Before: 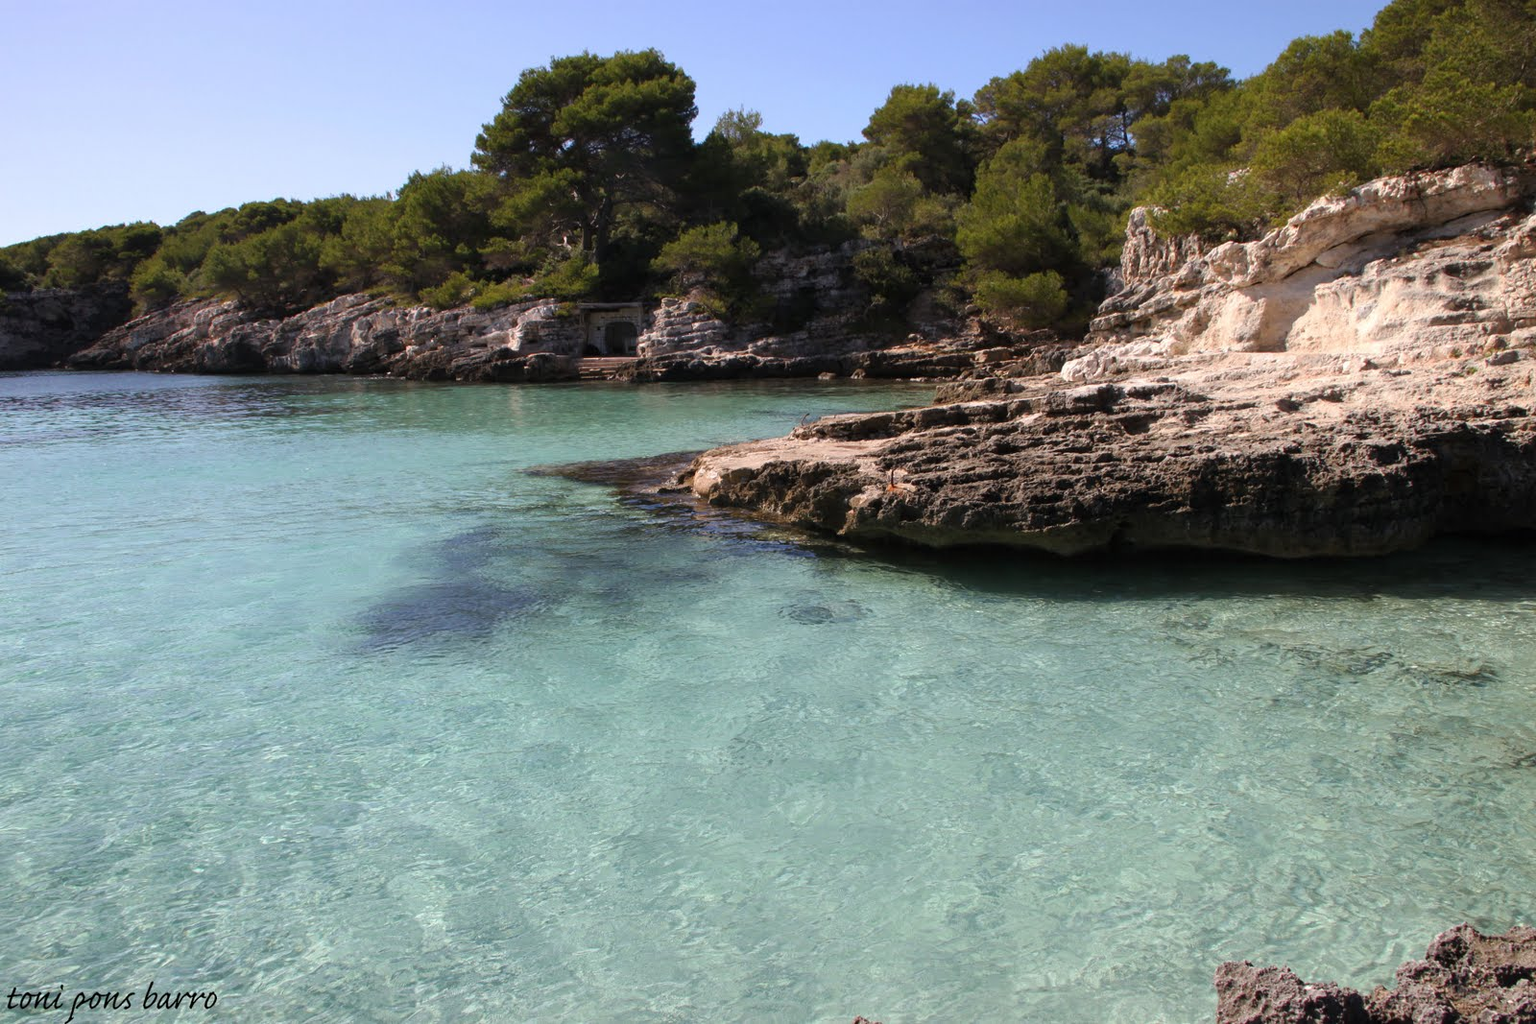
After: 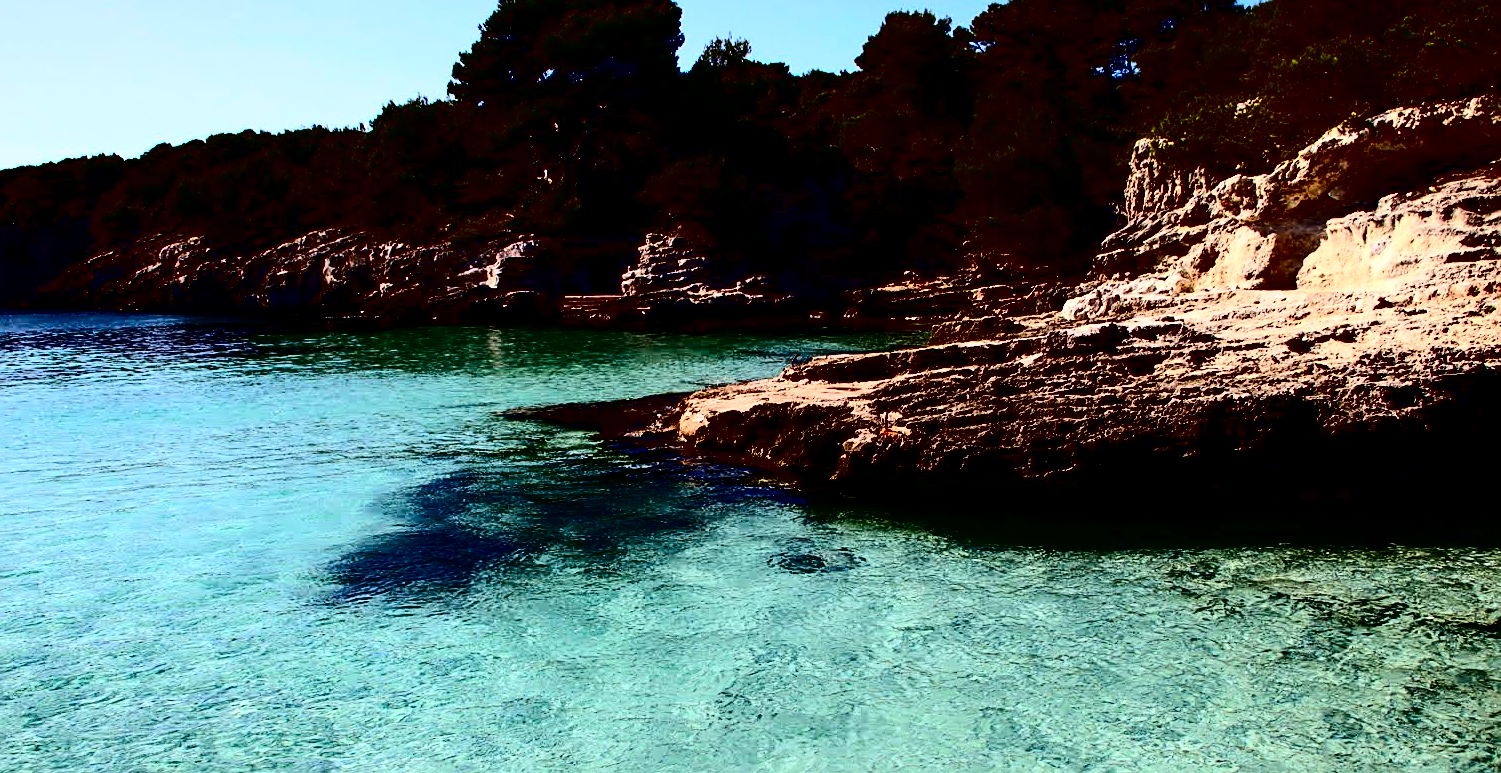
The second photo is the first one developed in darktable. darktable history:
sharpen: on, module defaults
crop: left 2.737%, top 7.287%, right 3.421%, bottom 20.179%
contrast brightness saturation: contrast 0.77, brightness -1, saturation 1
local contrast: highlights 100%, shadows 100%, detail 120%, midtone range 0.2
